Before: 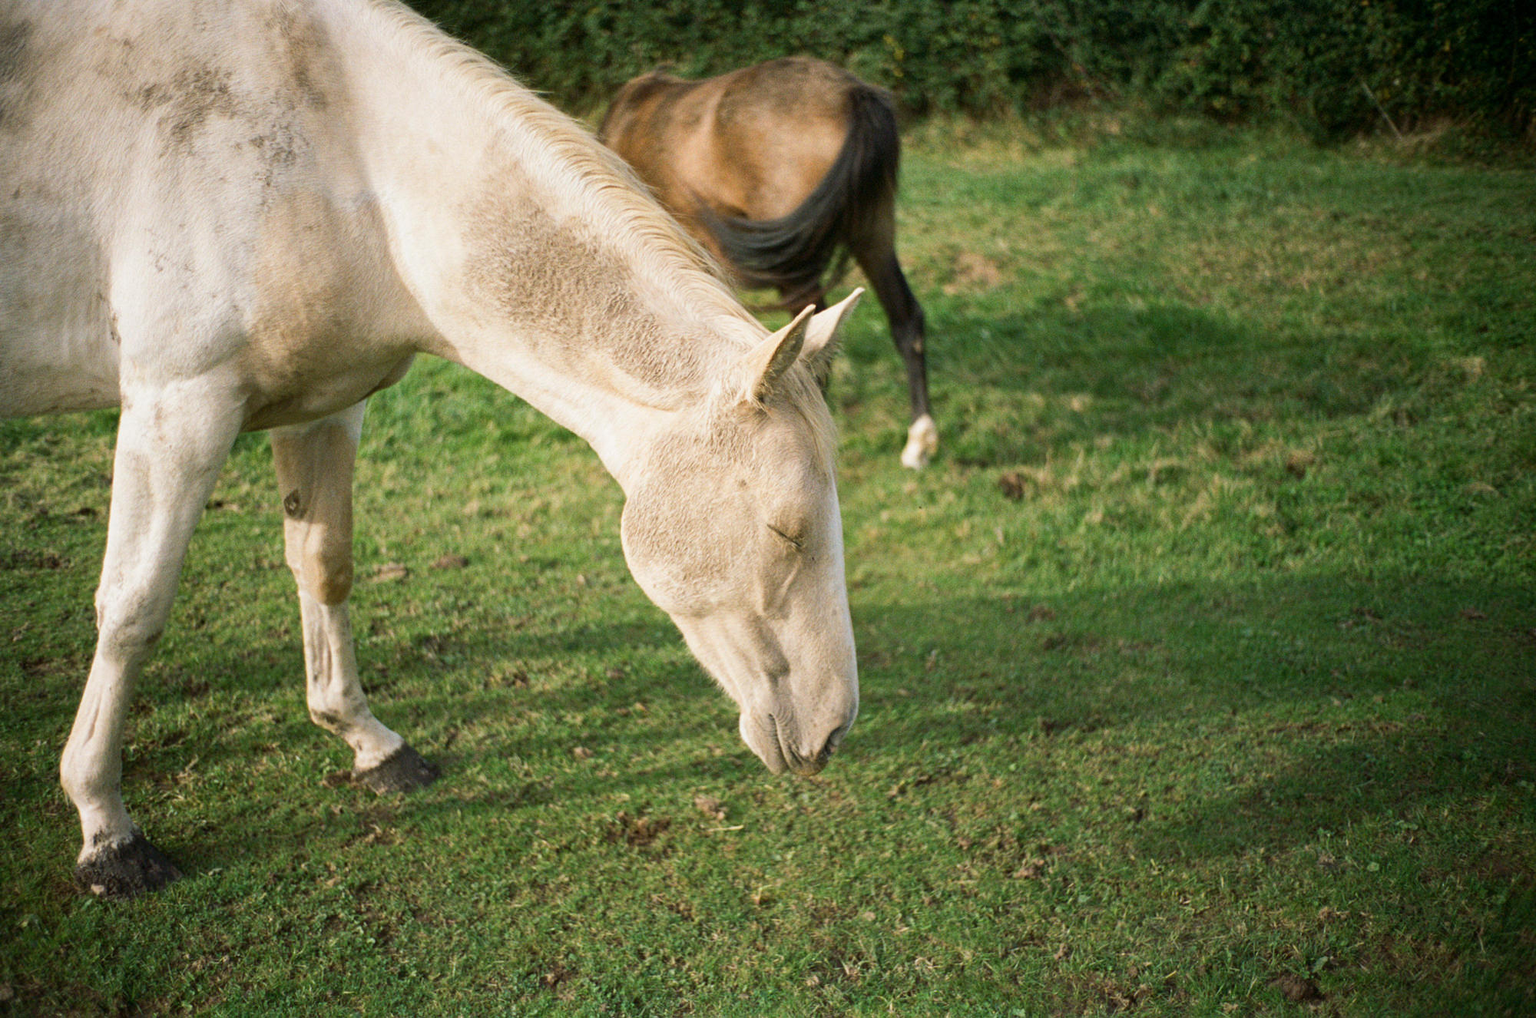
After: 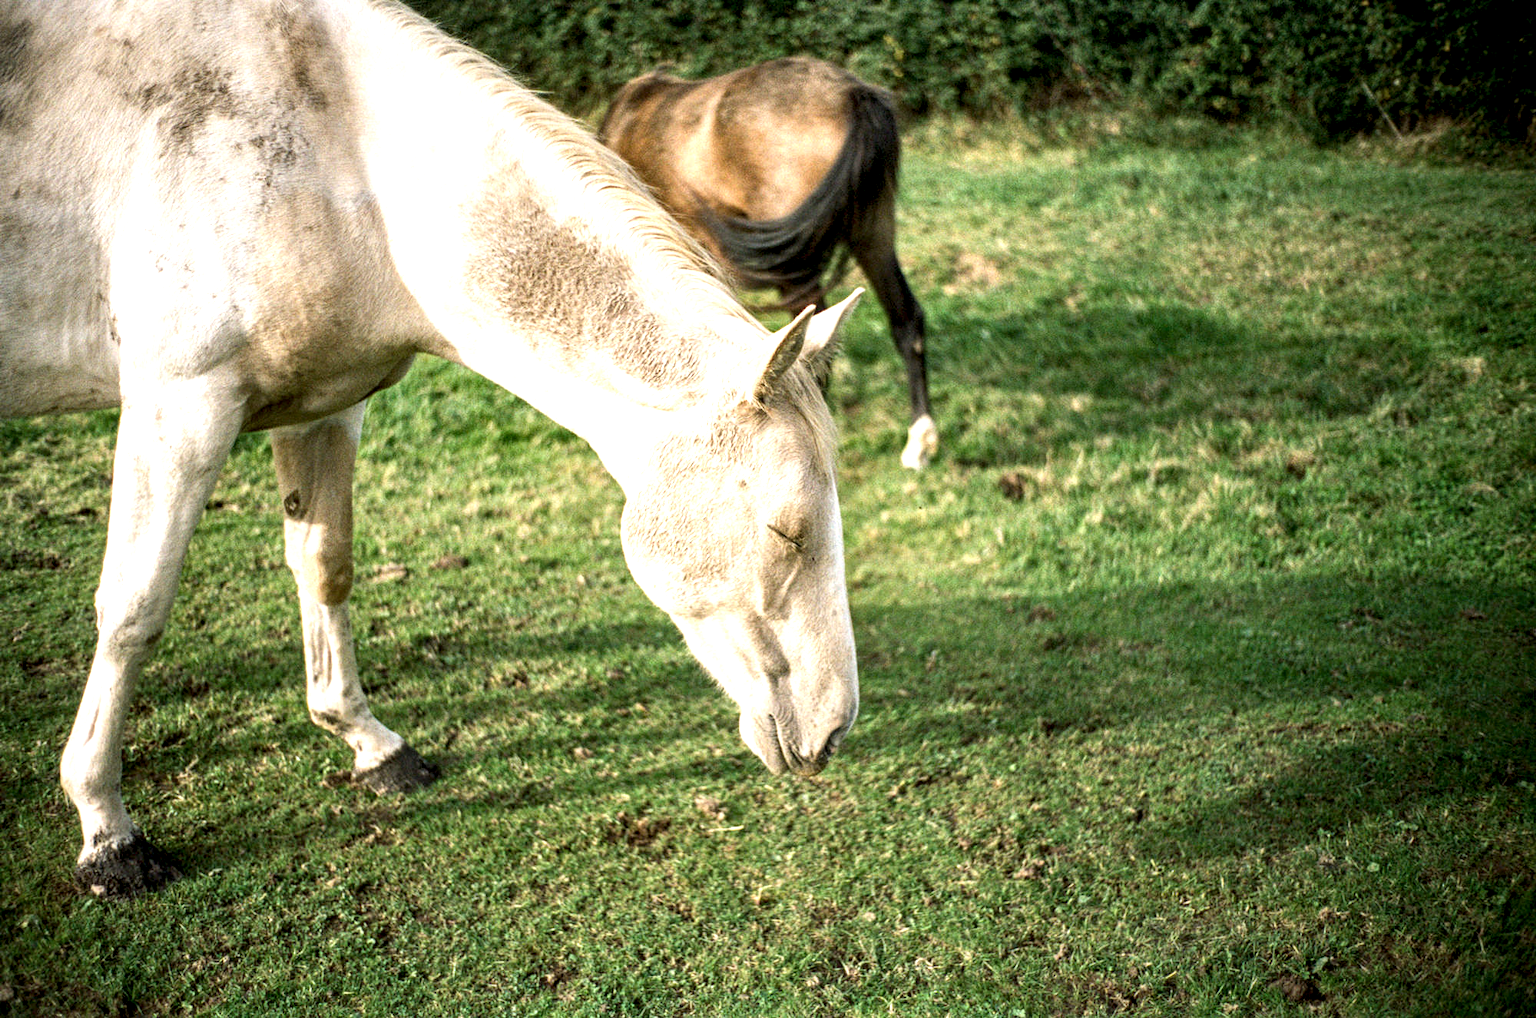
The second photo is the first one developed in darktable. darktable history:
shadows and highlights: shadows 4.1, highlights -17.6, soften with gaussian
exposure: black level correction 0.001, exposure 0.5 EV, compensate exposure bias true, compensate highlight preservation false
local contrast: highlights 65%, shadows 54%, detail 169%, midtone range 0.514
